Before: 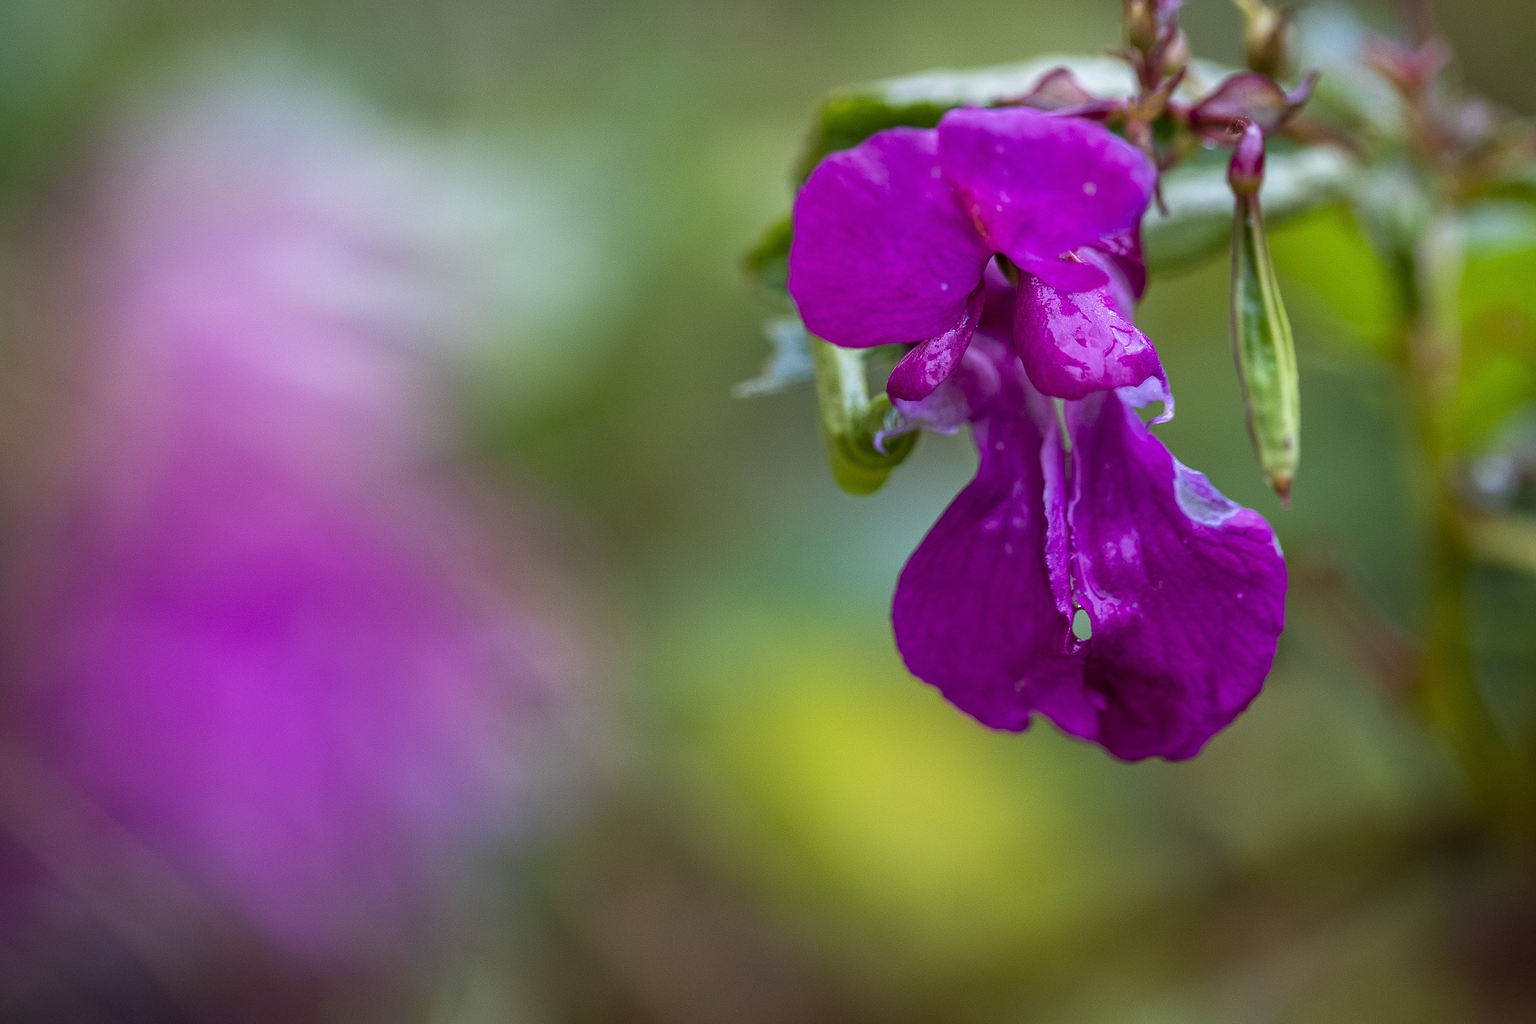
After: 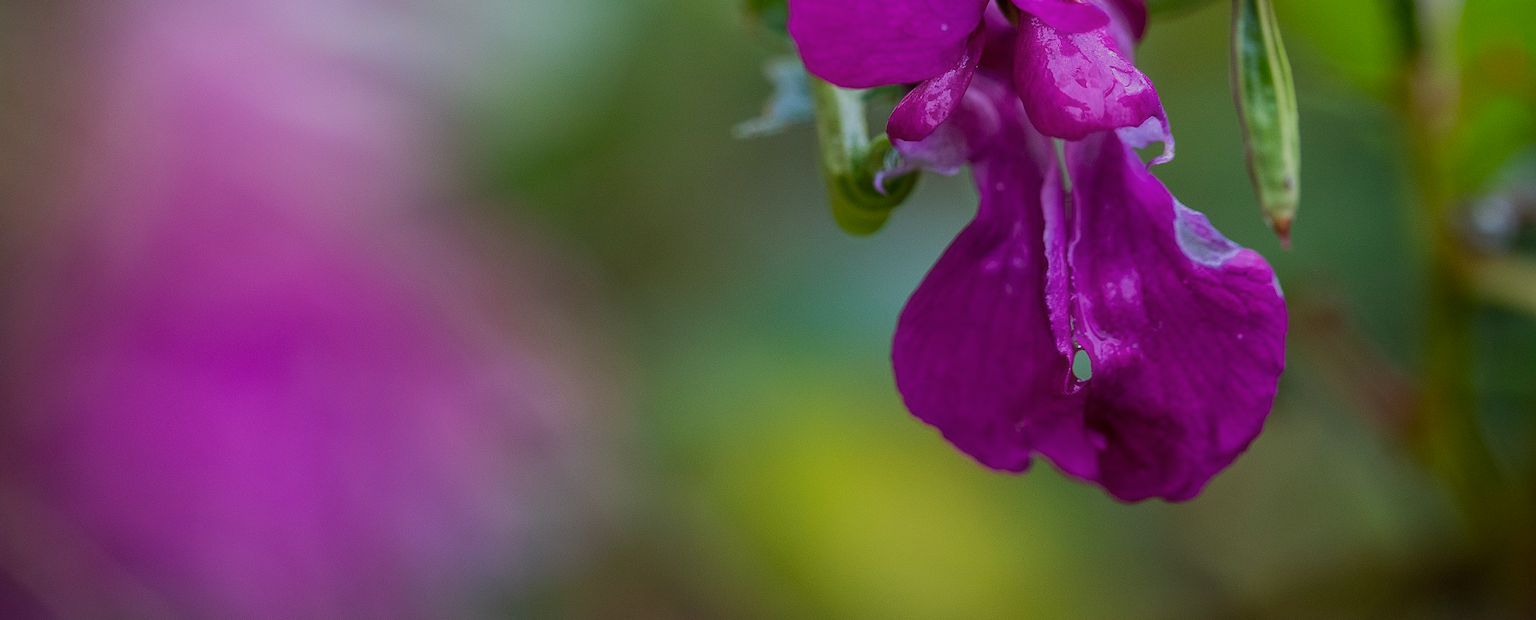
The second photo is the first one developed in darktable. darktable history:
crop and rotate: top 25.377%, bottom 13.953%
exposure: exposure -0.588 EV, compensate highlight preservation false
haze removal: strength -0.096, compatibility mode true, adaptive false
